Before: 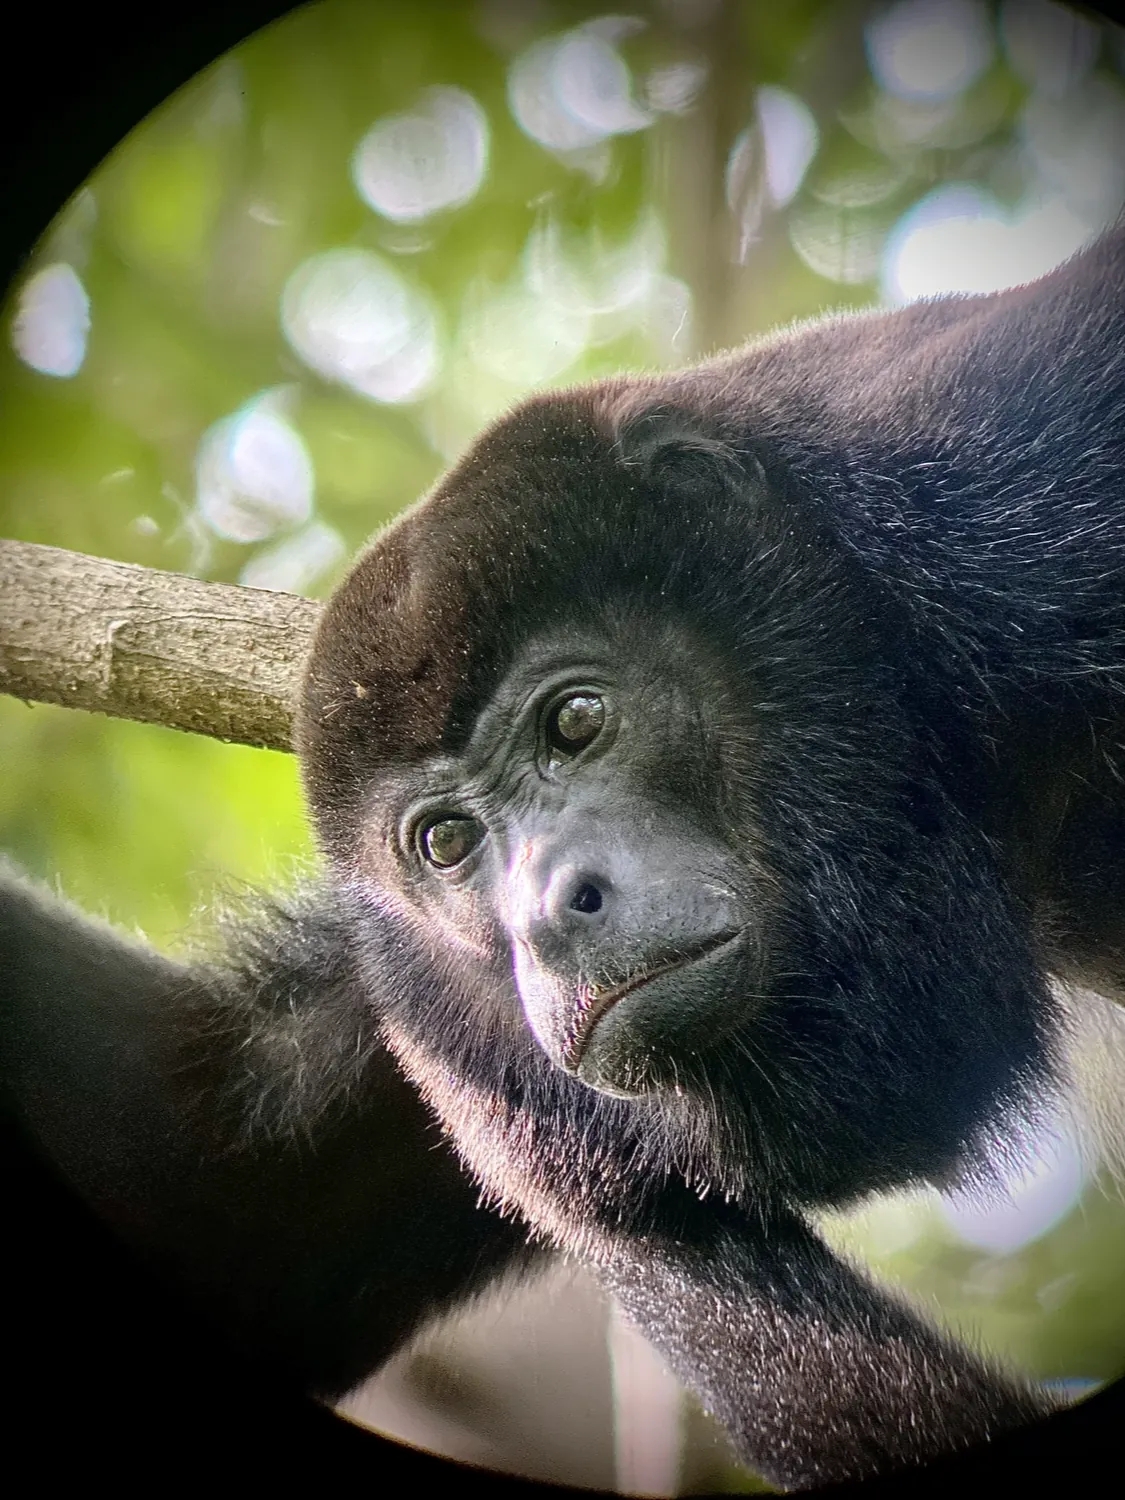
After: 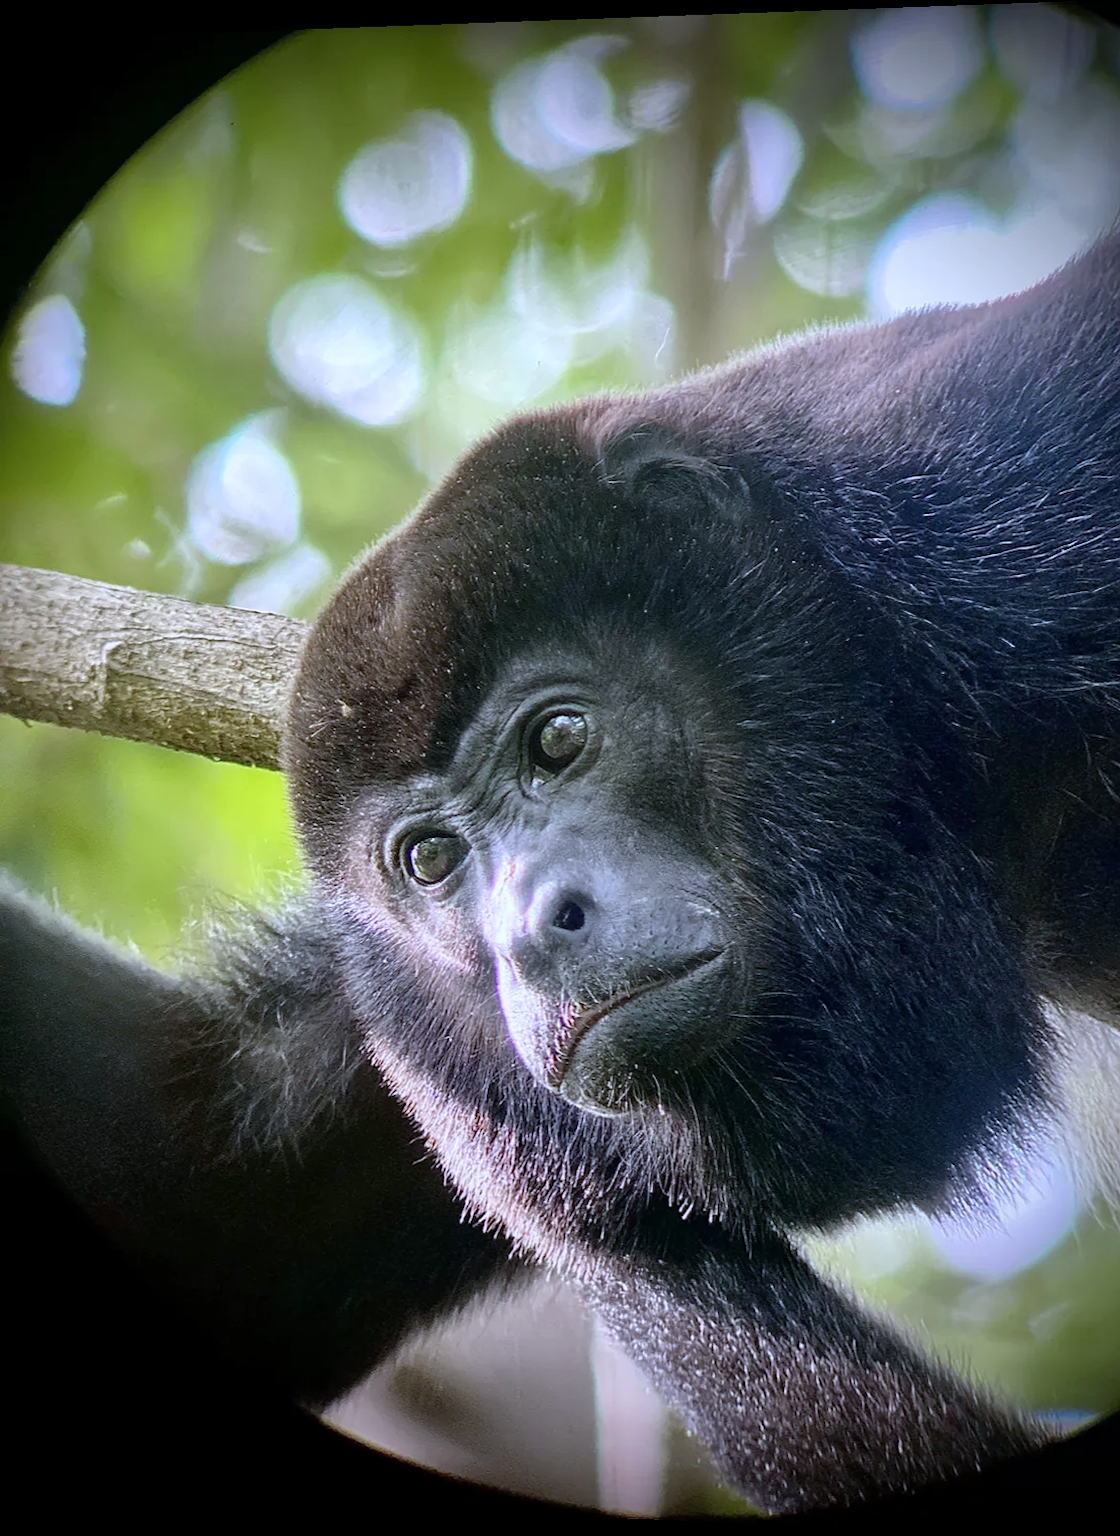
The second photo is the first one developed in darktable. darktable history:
rotate and perspective: lens shift (horizontal) -0.055, automatic cropping off
color calibration: illuminant as shot in camera, x 0.358, y 0.373, temperature 4628.91 K
white balance: red 0.954, blue 1.079
